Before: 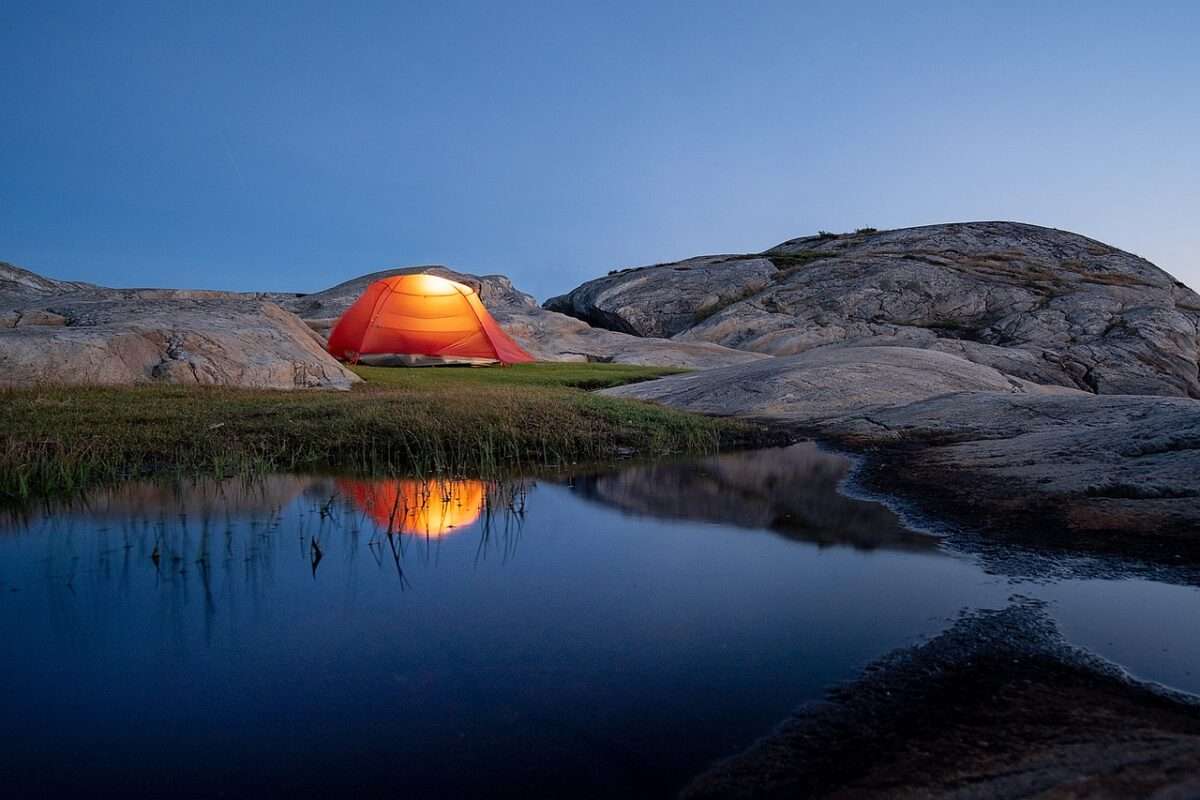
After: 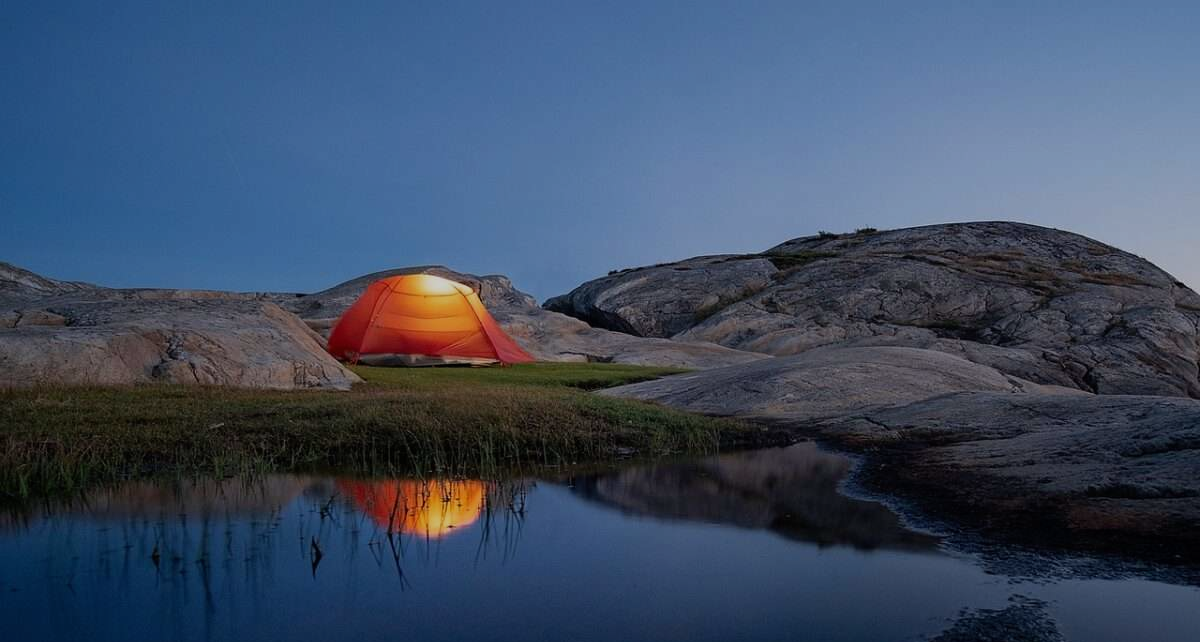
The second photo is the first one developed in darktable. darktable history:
crop: bottom 19.716%
exposure: black level correction 0, exposure -0.694 EV, compensate exposure bias true, compensate highlight preservation false
